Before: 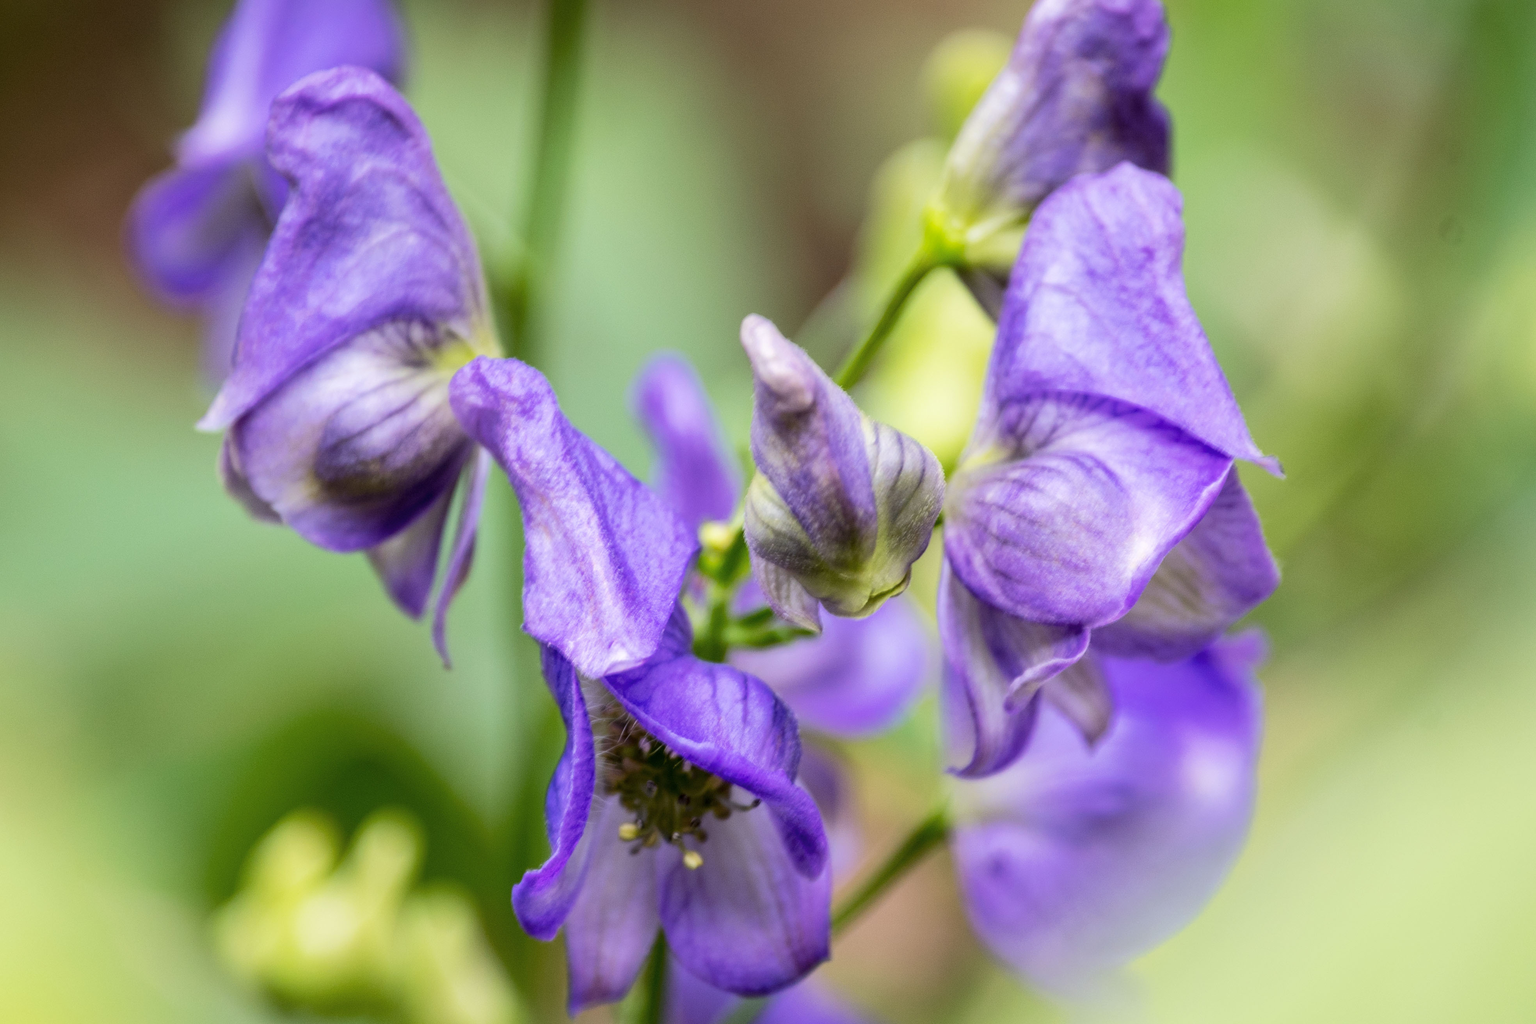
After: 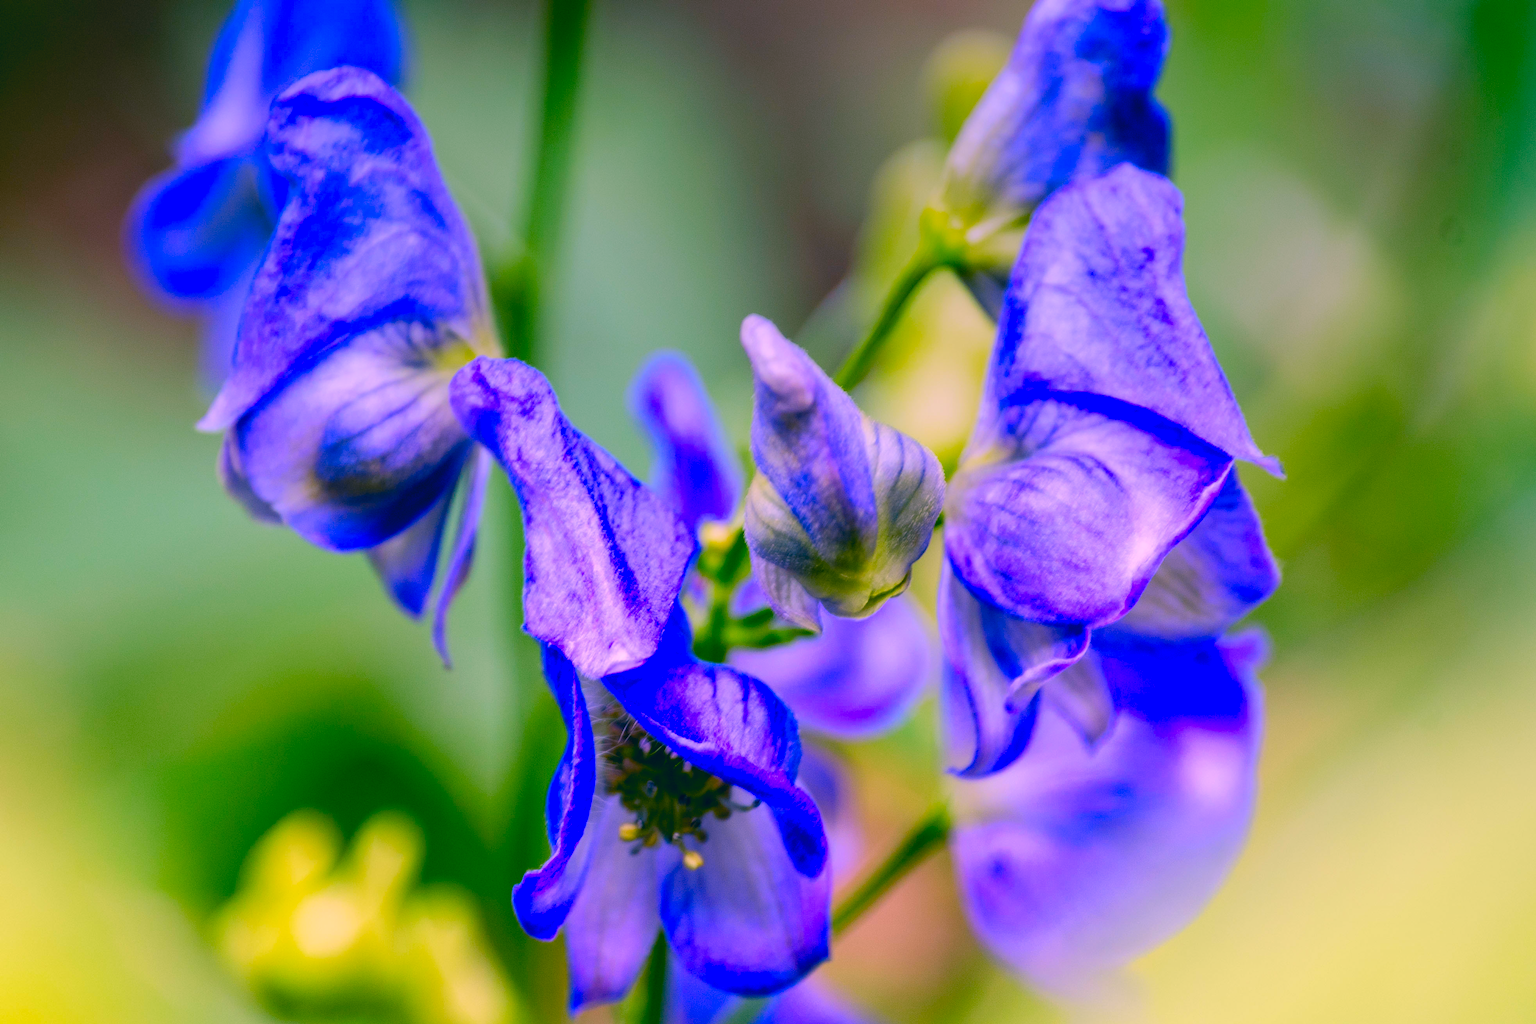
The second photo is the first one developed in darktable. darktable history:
color correction: highlights a* 17.03, highlights b* 0.205, shadows a* -15.38, shadows b* -14.56, saturation 1.5
color balance rgb: perceptual saturation grading › global saturation 35%, perceptual saturation grading › highlights -30%, perceptual saturation grading › shadows 35%, perceptual brilliance grading › global brilliance 3%, perceptual brilliance grading › highlights -3%, perceptual brilliance grading › shadows 3%
graduated density: hue 238.83°, saturation 50%
